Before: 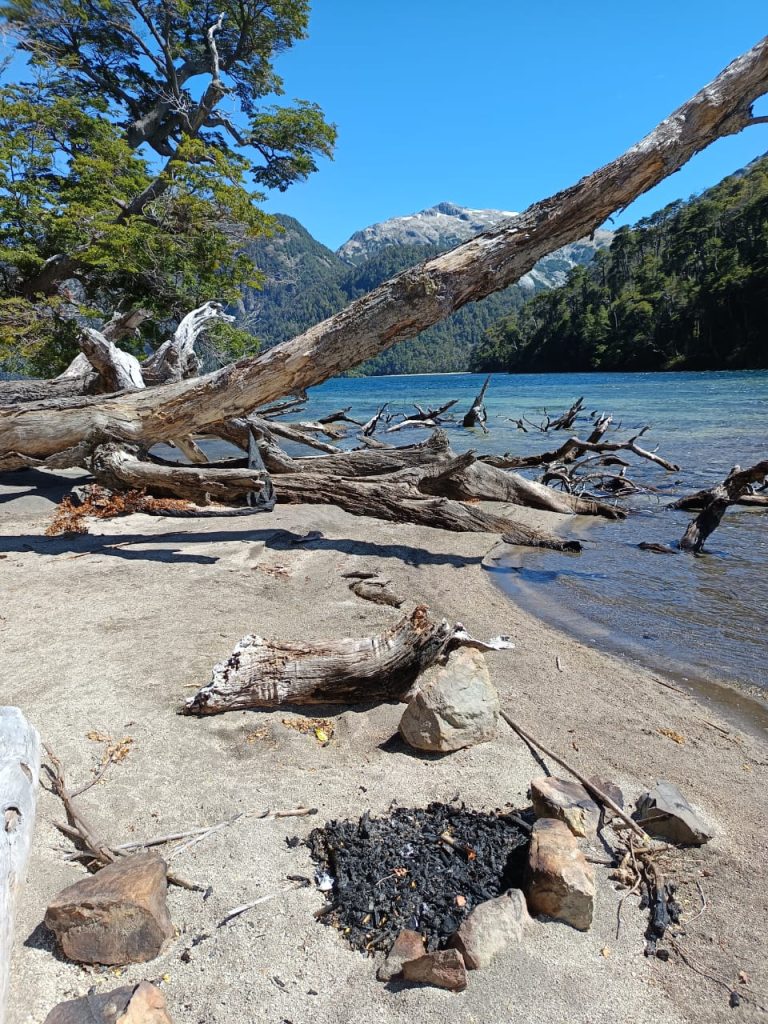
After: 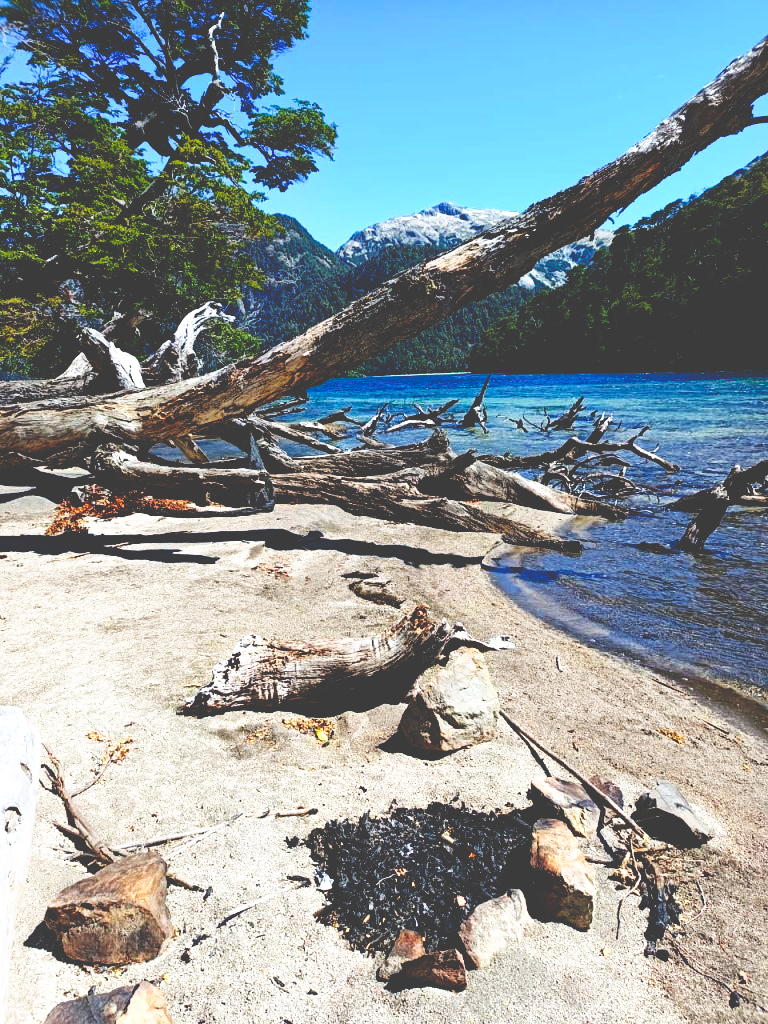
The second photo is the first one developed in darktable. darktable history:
base curve: curves: ch0 [(0, 0.036) (0.083, 0.04) (0.804, 1)], preserve colors none
tone curve: curves: ch0 [(0, 0) (0.003, 0.003) (0.011, 0.012) (0.025, 0.026) (0.044, 0.046) (0.069, 0.072) (0.1, 0.104) (0.136, 0.141) (0.177, 0.185) (0.224, 0.247) (0.277, 0.335) (0.335, 0.447) (0.399, 0.539) (0.468, 0.636) (0.543, 0.723) (0.623, 0.803) (0.709, 0.873) (0.801, 0.936) (0.898, 0.978) (1, 1)], preserve colors none
